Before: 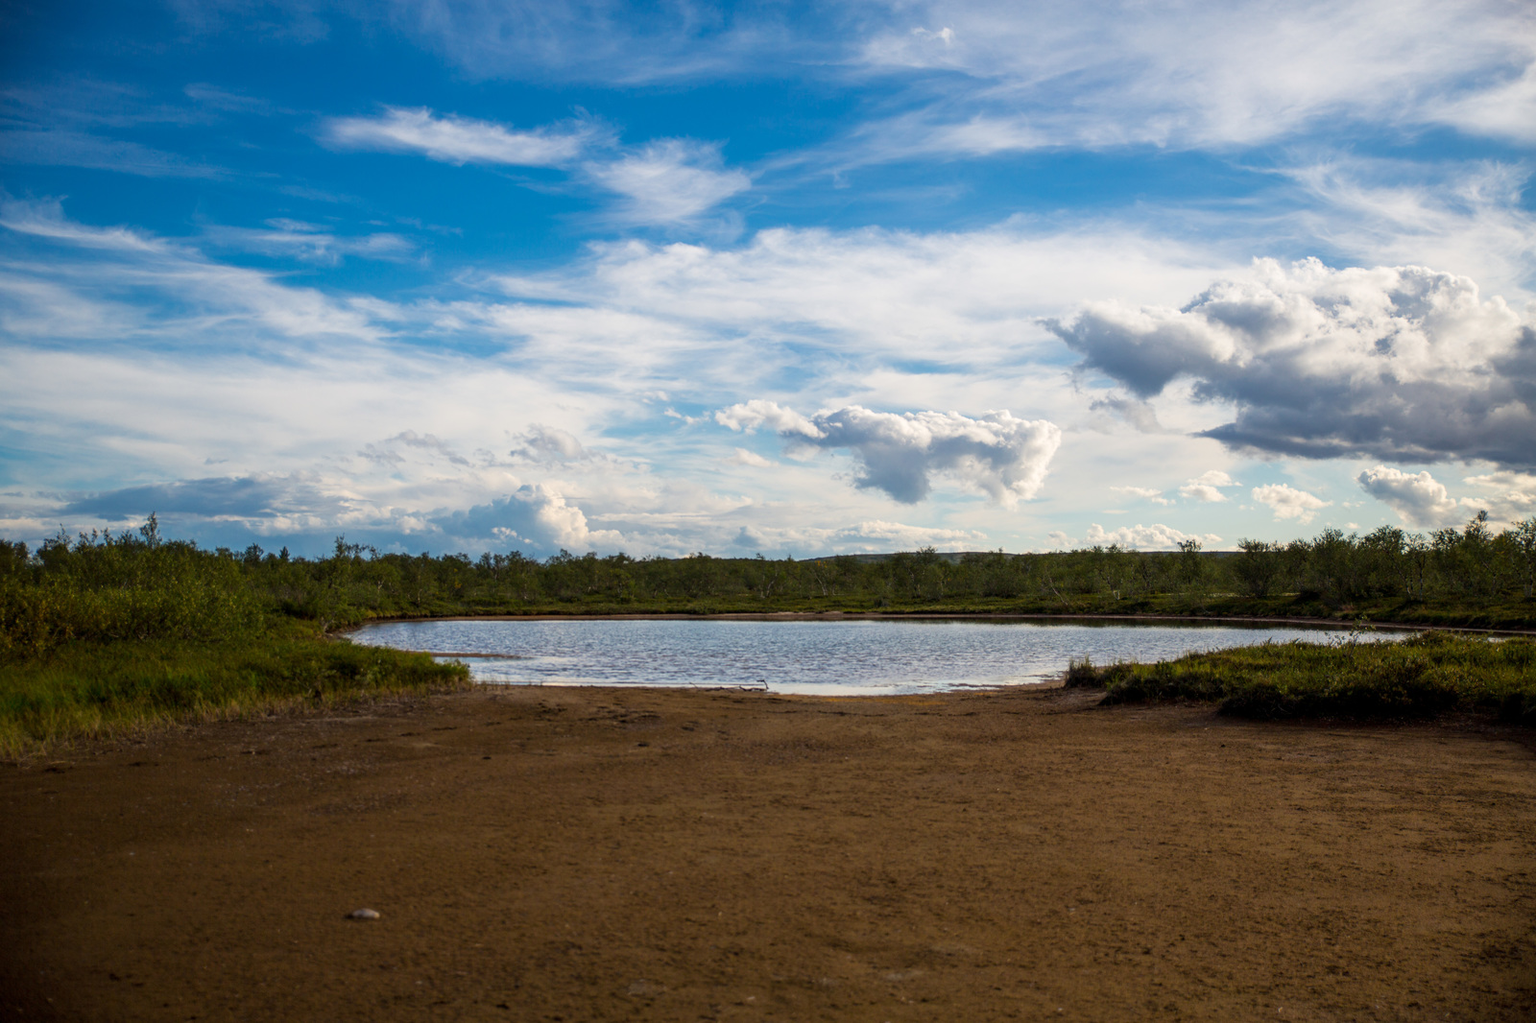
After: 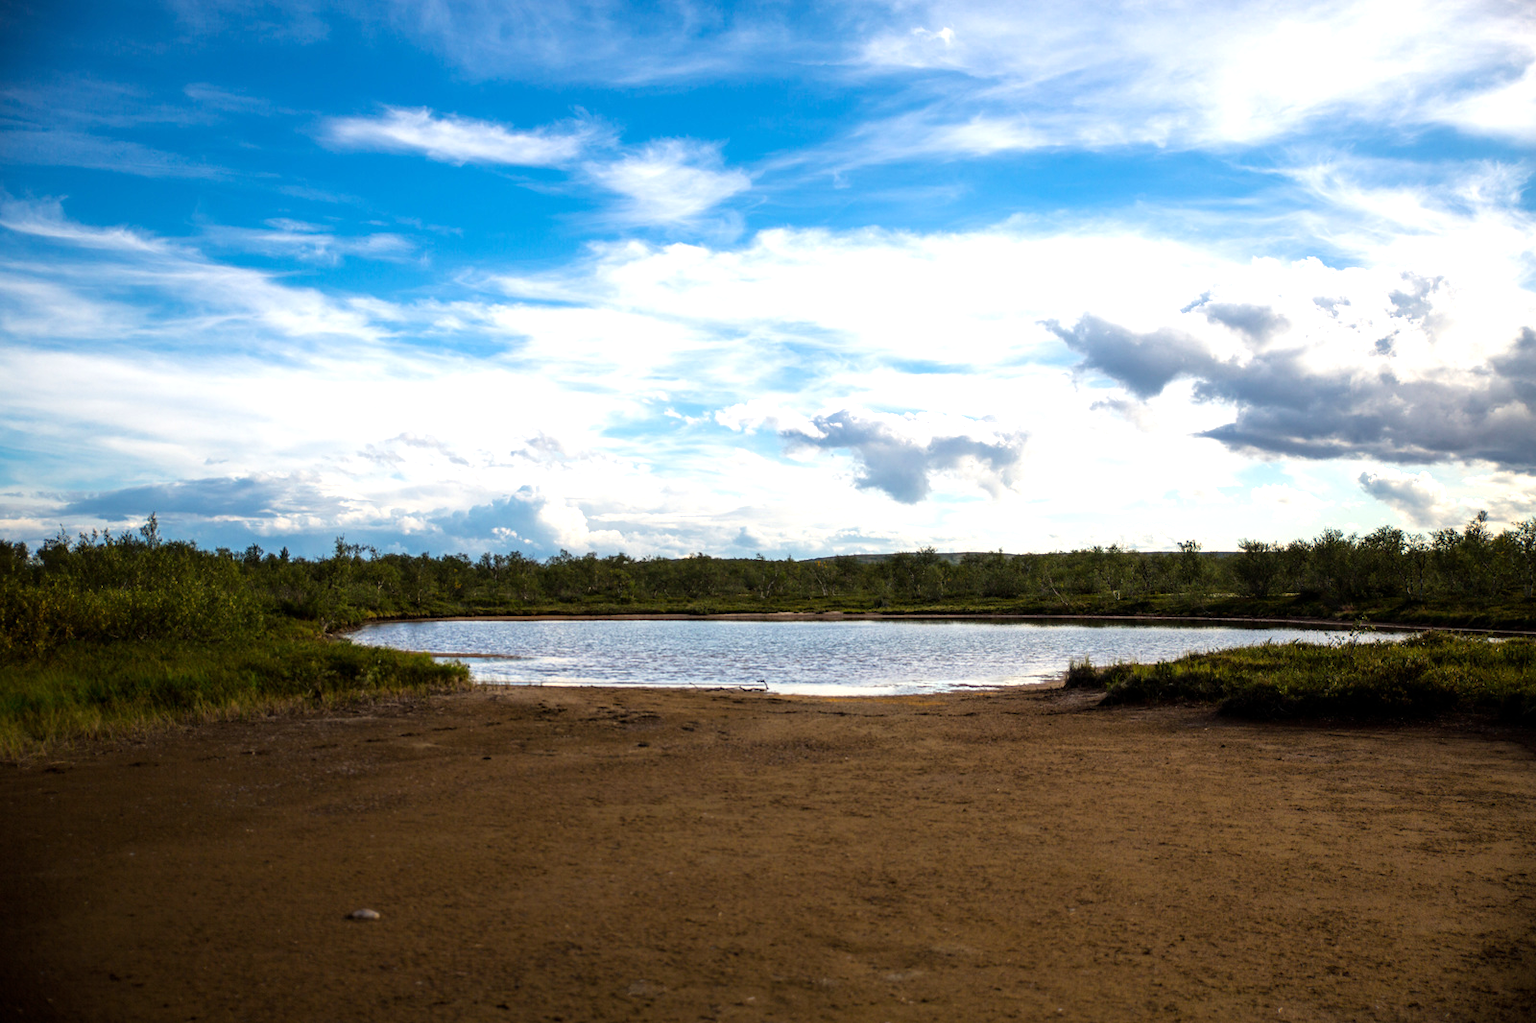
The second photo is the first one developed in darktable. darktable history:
tone equalizer: -8 EV -0.767 EV, -7 EV -0.683 EV, -6 EV -0.624 EV, -5 EV -0.421 EV, -3 EV 0.374 EV, -2 EV 0.6 EV, -1 EV 0.691 EV, +0 EV 0.769 EV
